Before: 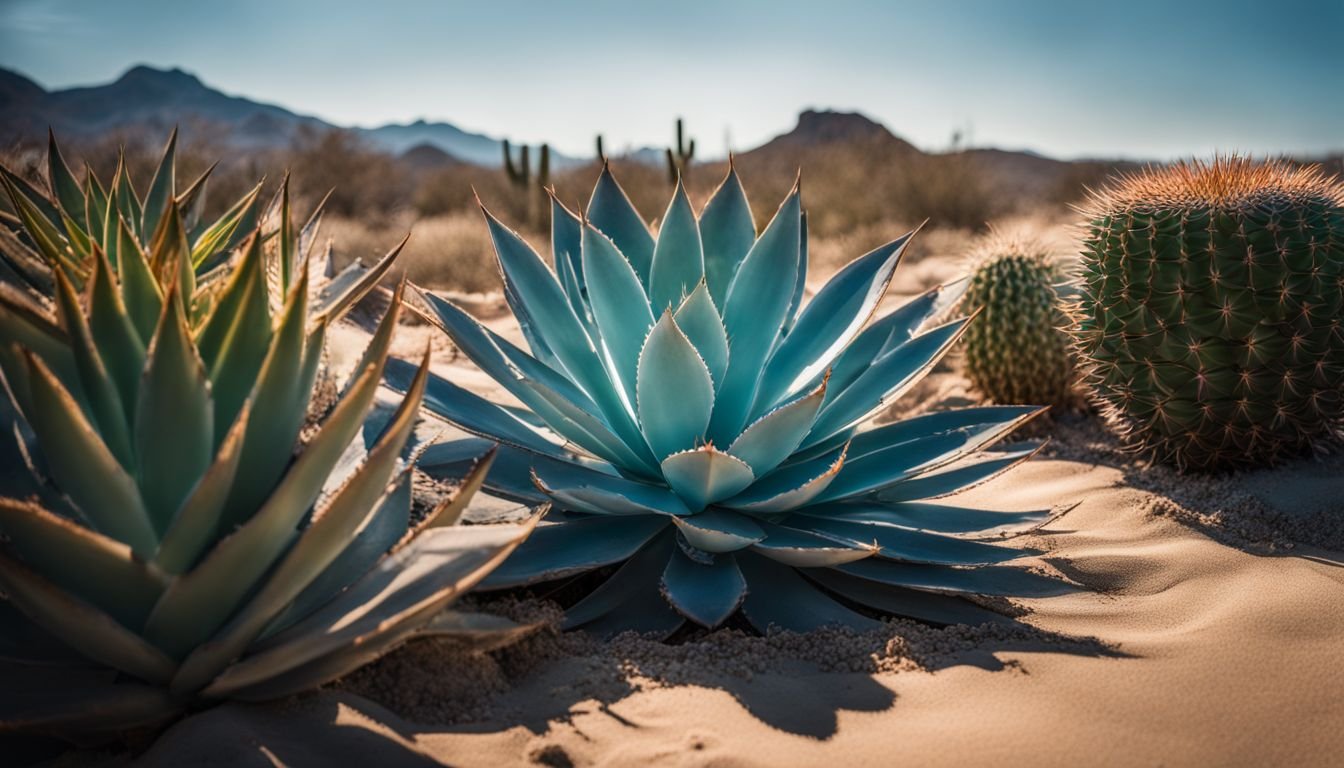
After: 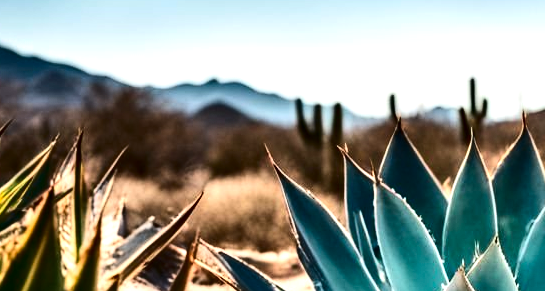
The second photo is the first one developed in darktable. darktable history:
crop: left 15.452%, top 5.459%, right 43.956%, bottom 56.62%
contrast brightness saturation: contrast 0.21, brightness -0.11, saturation 0.21
tone equalizer: -8 EV -0.75 EV, -7 EV -0.7 EV, -6 EV -0.6 EV, -5 EV -0.4 EV, -3 EV 0.4 EV, -2 EV 0.6 EV, -1 EV 0.7 EV, +0 EV 0.75 EV, edges refinement/feathering 500, mask exposure compensation -1.57 EV, preserve details no
contrast equalizer: y [[0.526, 0.53, 0.532, 0.532, 0.53, 0.525], [0.5 ×6], [0.5 ×6], [0 ×6], [0 ×6]]
